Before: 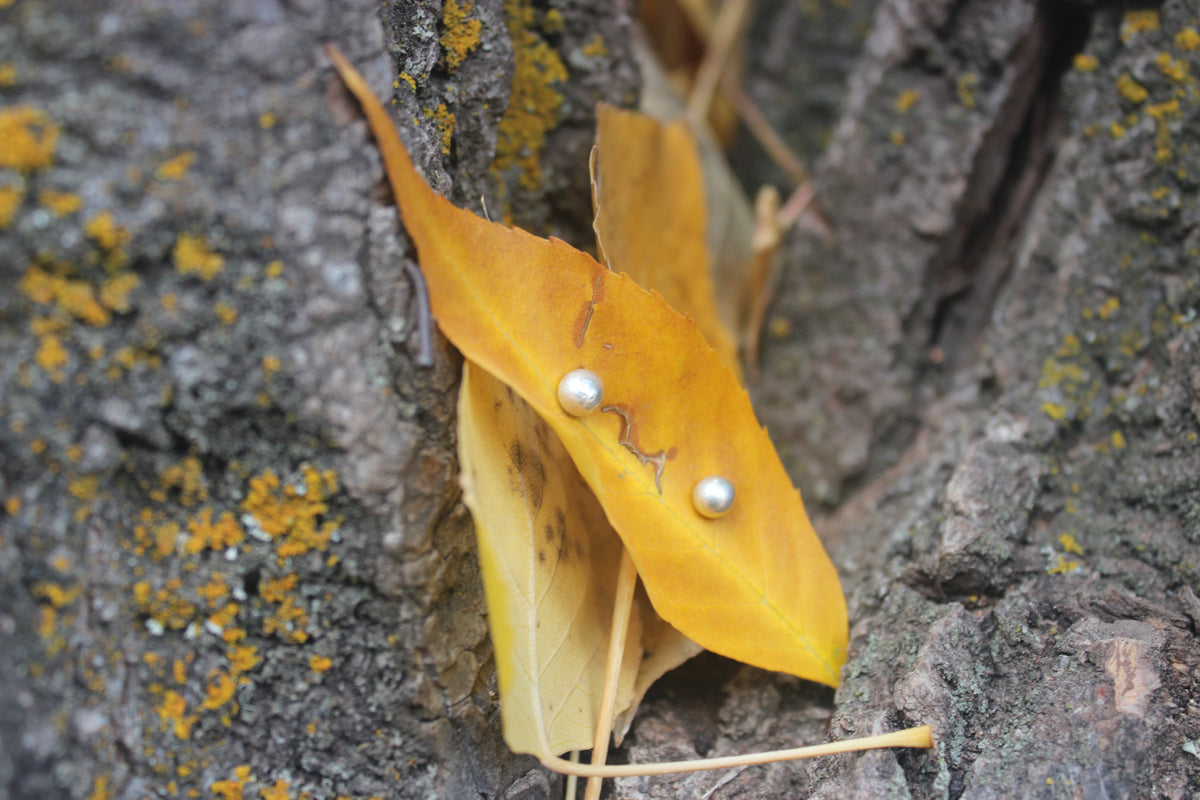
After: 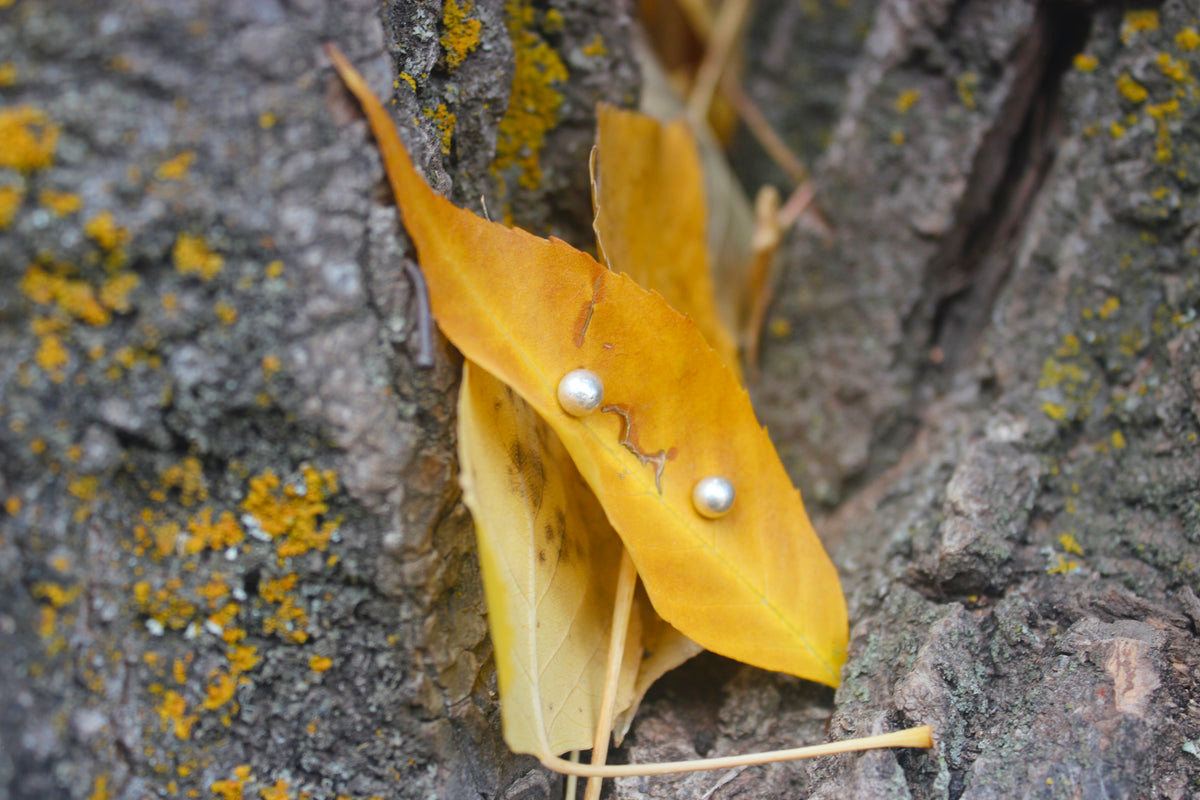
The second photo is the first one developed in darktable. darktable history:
color balance rgb: shadows lift › hue 85.48°, perceptual saturation grading › global saturation 9.308%, perceptual saturation grading › highlights -13.387%, perceptual saturation grading › mid-tones 14.339%, perceptual saturation grading › shadows 22.682%, global vibrance 10.726%
